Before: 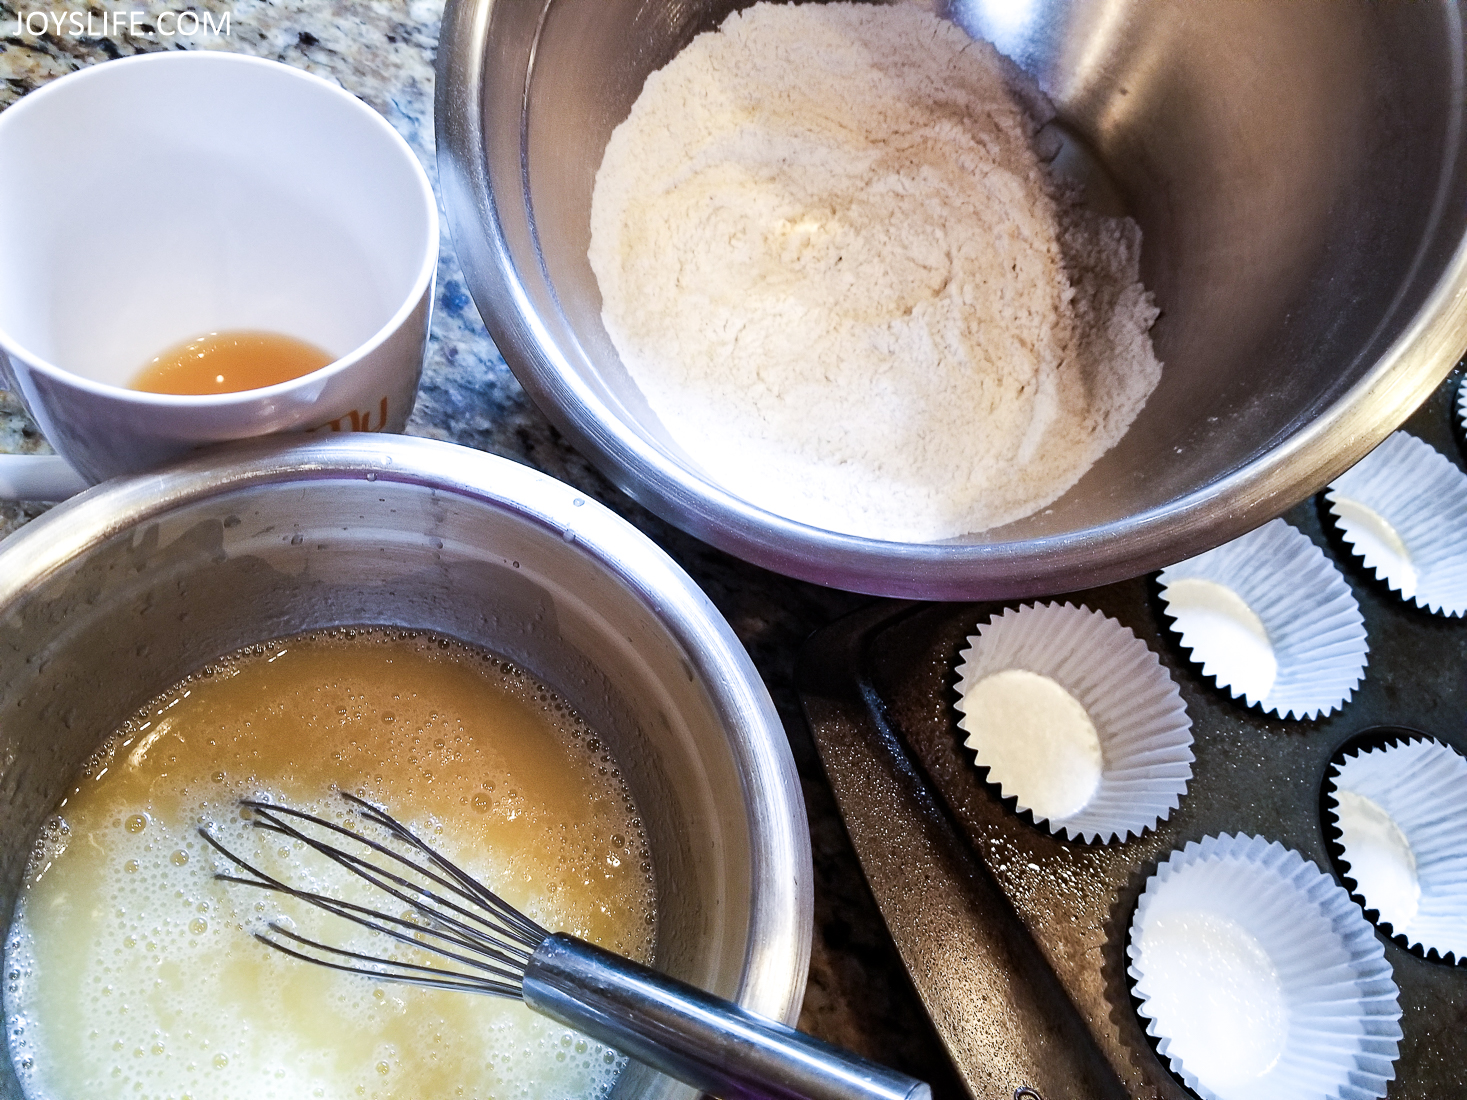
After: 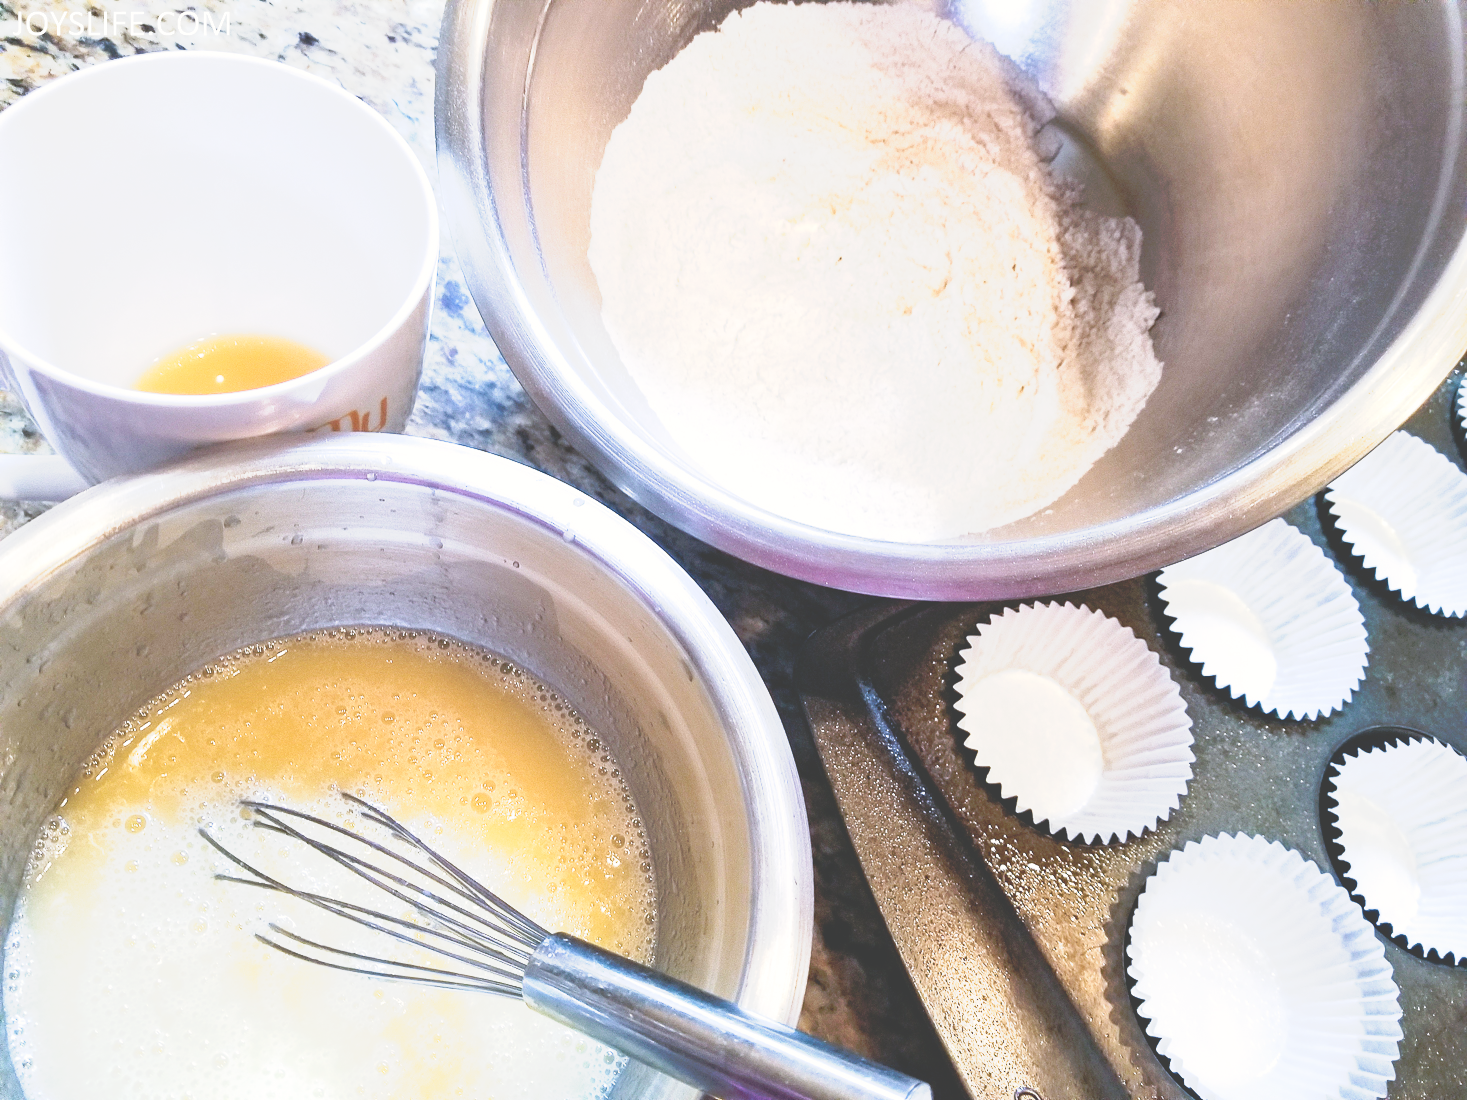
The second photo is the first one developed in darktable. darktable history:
tone curve: curves: ch0 [(0, 0) (0.003, 0.195) (0.011, 0.161) (0.025, 0.21) (0.044, 0.24) (0.069, 0.254) (0.1, 0.283) (0.136, 0.347) (0.177, 0.412) (0.224, 0.455) (0.277, 0.531) (0.335, 0.606) (0.399, 0.679) (0.468, 0.748) (0.543, 0.814) (0.623, 0.876) (0.709, 0.927) (0.801, 0.949) (0.898, 0.962) (1, 1)], preserve colors none
color balance rgb: shadows lift › chroma 2%, shadows lift › hue 217.2°, power › hue 60°, highlights gain › chroma 1%, highlights gain › hue 69.6°, global offset › luminance -0.5%, perceptual saturation grading › global saturation 15%, global vibrance 15%
color balance: lift [1.007, 1, 1, 1], gamma [1.097, 1, 1, 1]
